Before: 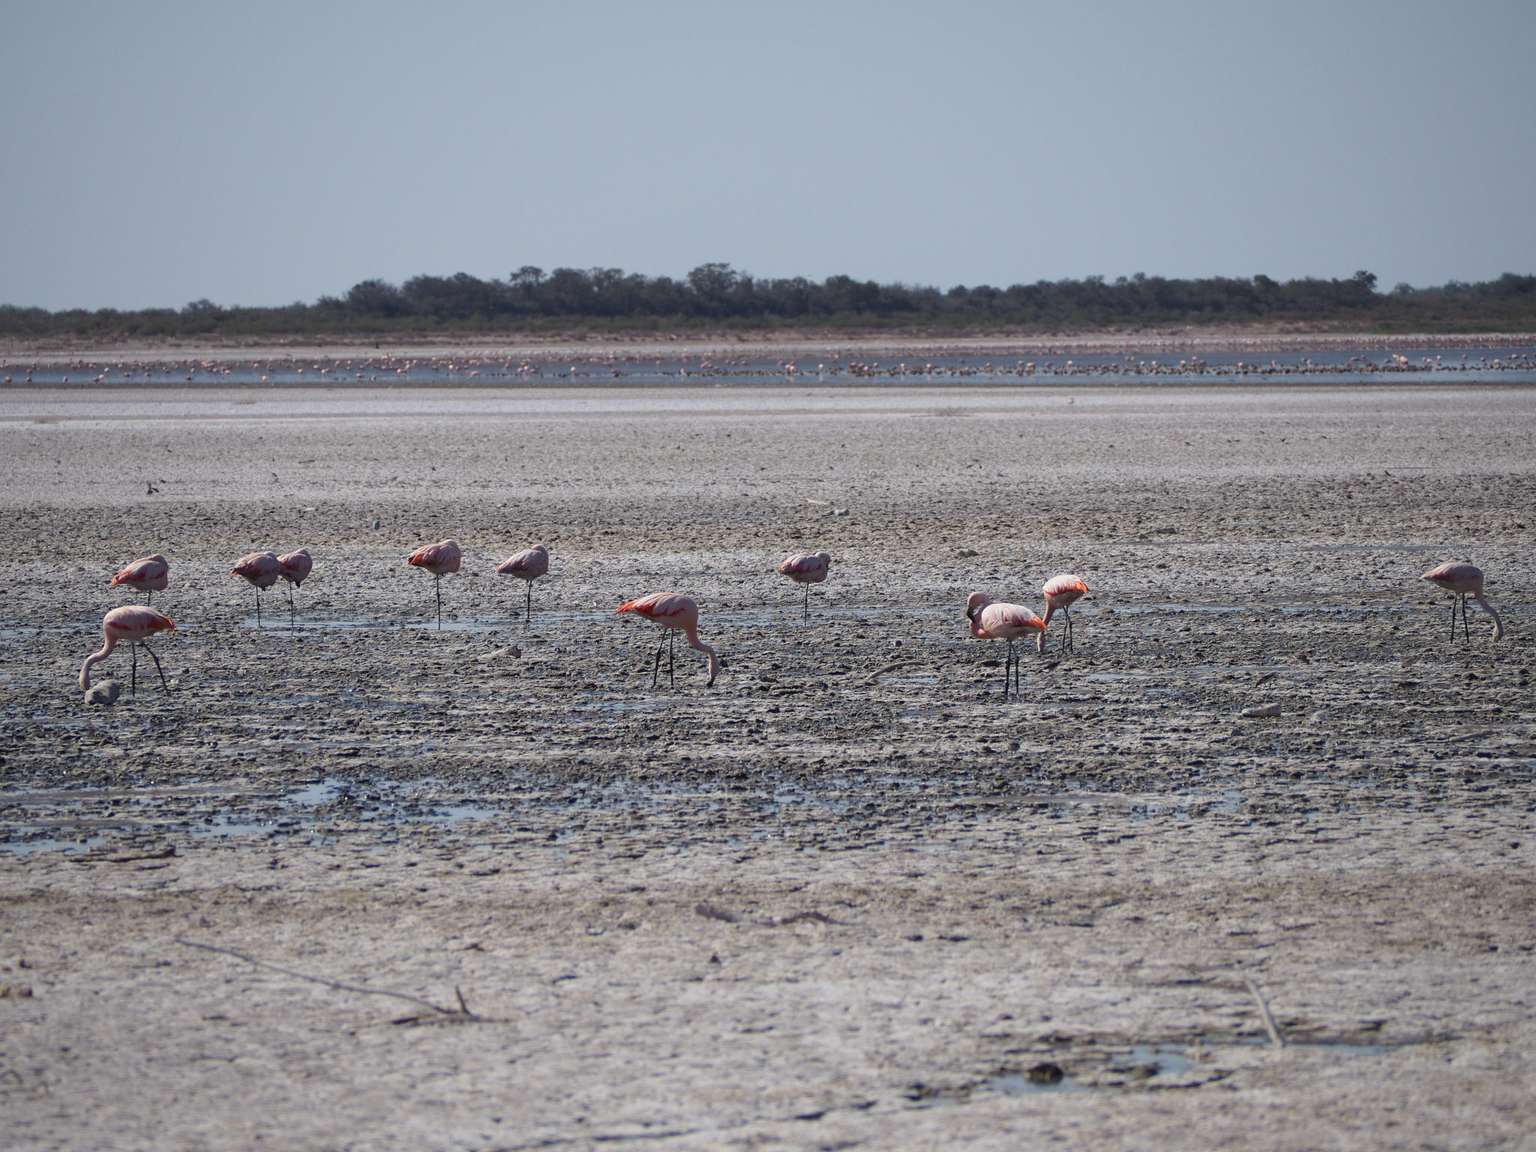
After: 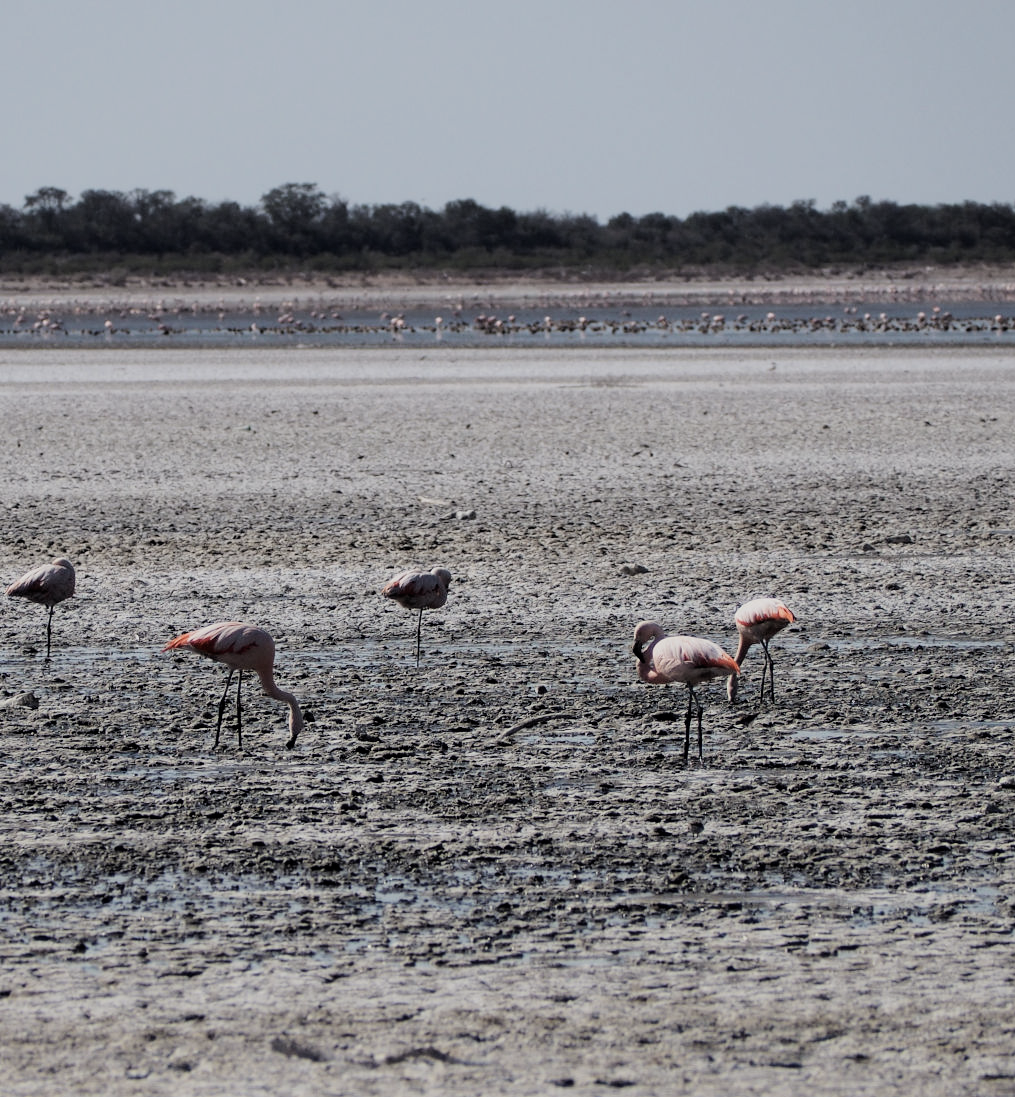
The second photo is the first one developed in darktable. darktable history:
crop: left 32.075%, top 10.976%, right 18.355%, bottom 17.596%
contrast brightness saturation: contrast 0.06, brightness -0.01, saturation -0.23
exposure: exposure 0.014 EV, compensate highlight preservation false
filmic rgb: black relative exposure -5 EV, hardness 2.88, contrast 1.3, highlights saturation mix -10%
